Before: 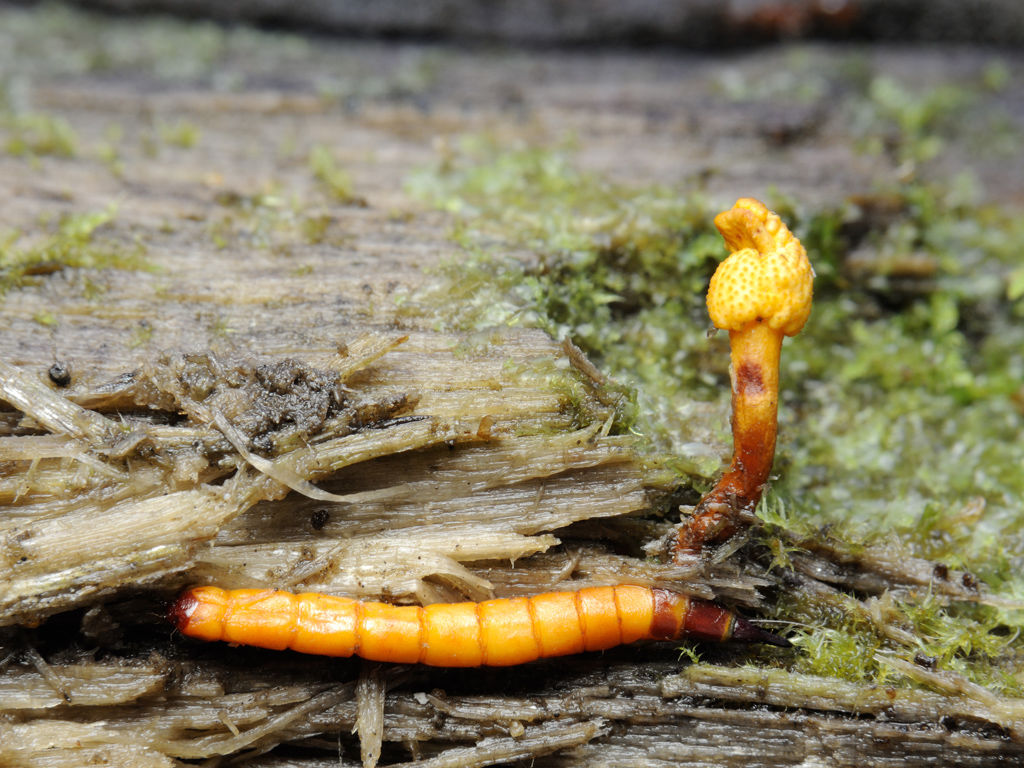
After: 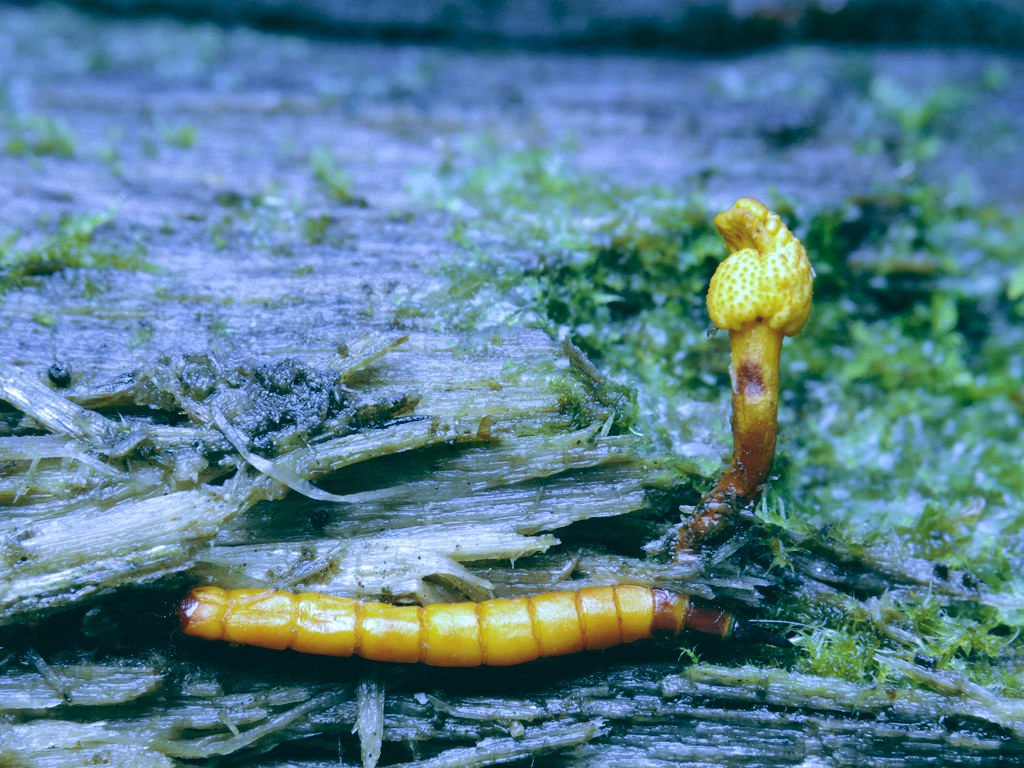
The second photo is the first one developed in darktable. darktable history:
white balance: red 0.766, blue 1.537
color balance: lift [1.005, 0.99, 1.007, 1.01], gamma [1, 0.979, 1.011, 1.021], gain [0.923, 1.098, 1.025, 0.902], input saturation 90.45%, contrast 7.73%, output saturation 105.91%
shadows and highlights: radius 100.41, shadows 50.55, highlights -64.36, highlights color adjustment 49.82%, soften with gaussian
velvia: on, module defaults
